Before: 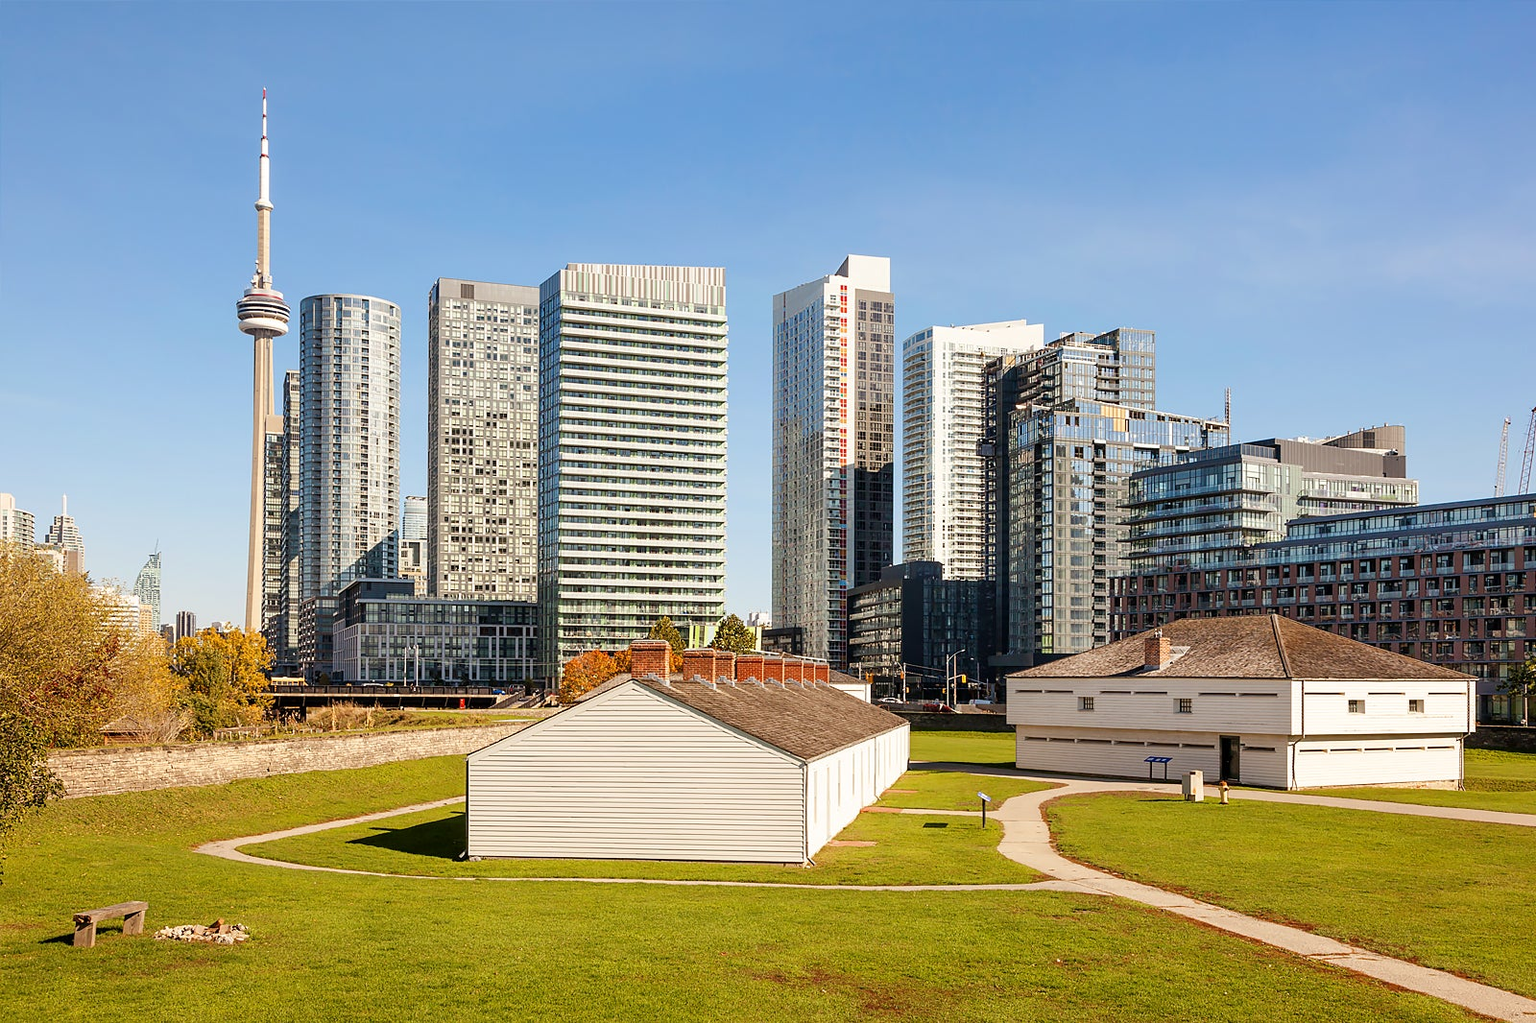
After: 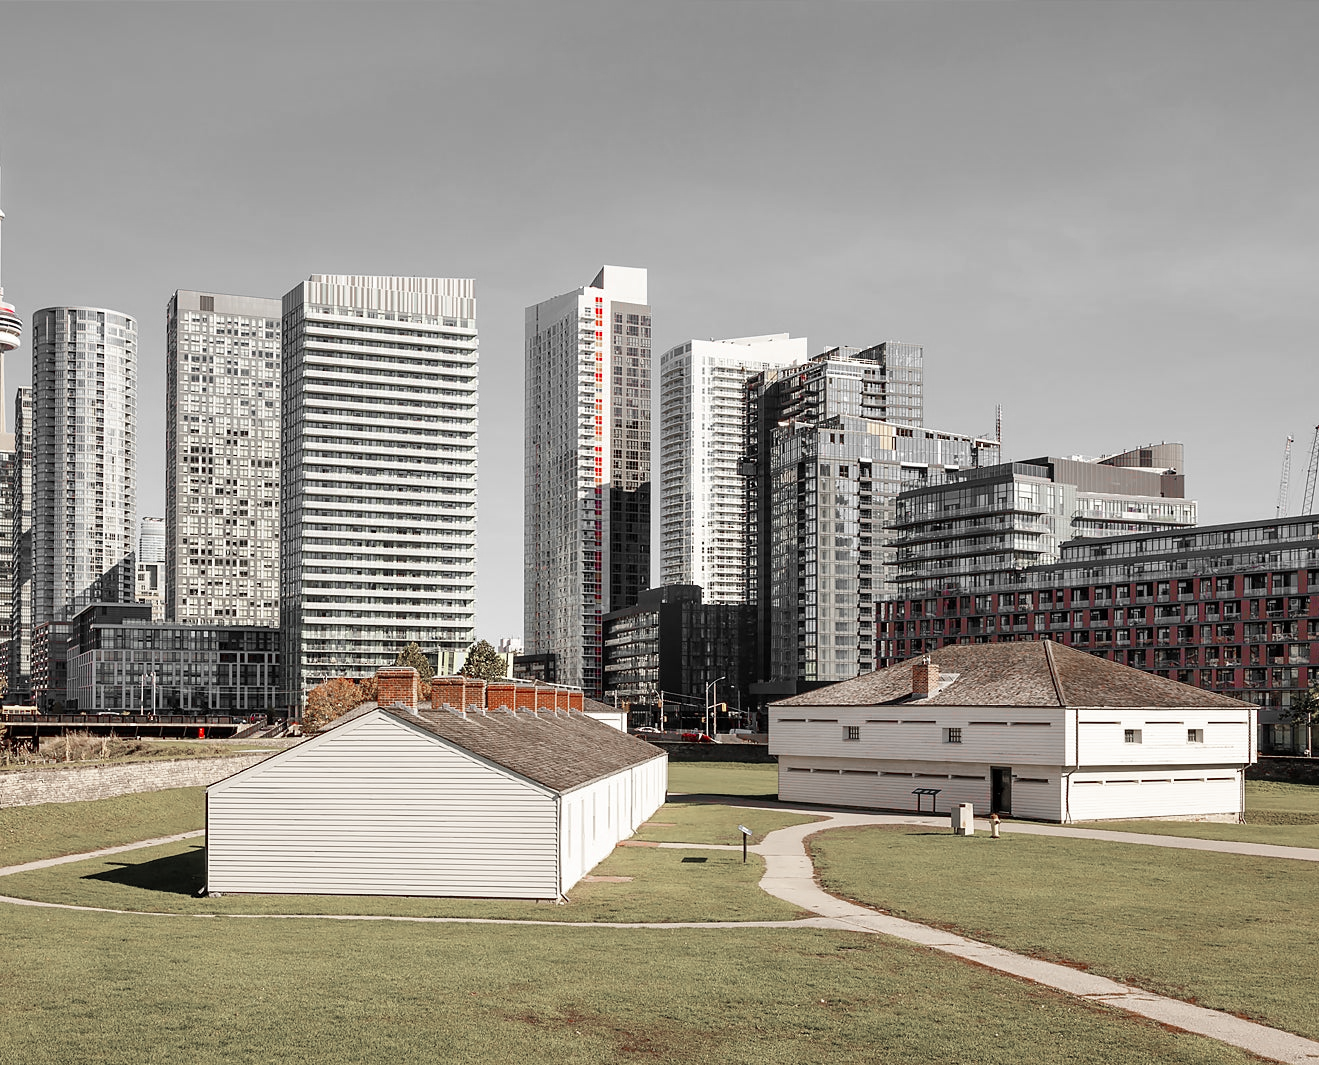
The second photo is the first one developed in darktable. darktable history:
color zones: curves: ch1 [(0, 0.831) (0.08, 0.771) (0.157, 0.268) (0.241, 0.207) (0.562, -0.005) (0.714, -0.013) (0.876, 0.01) (1, 0.831)]
crop: left 17.512%, bottom 0.02%
